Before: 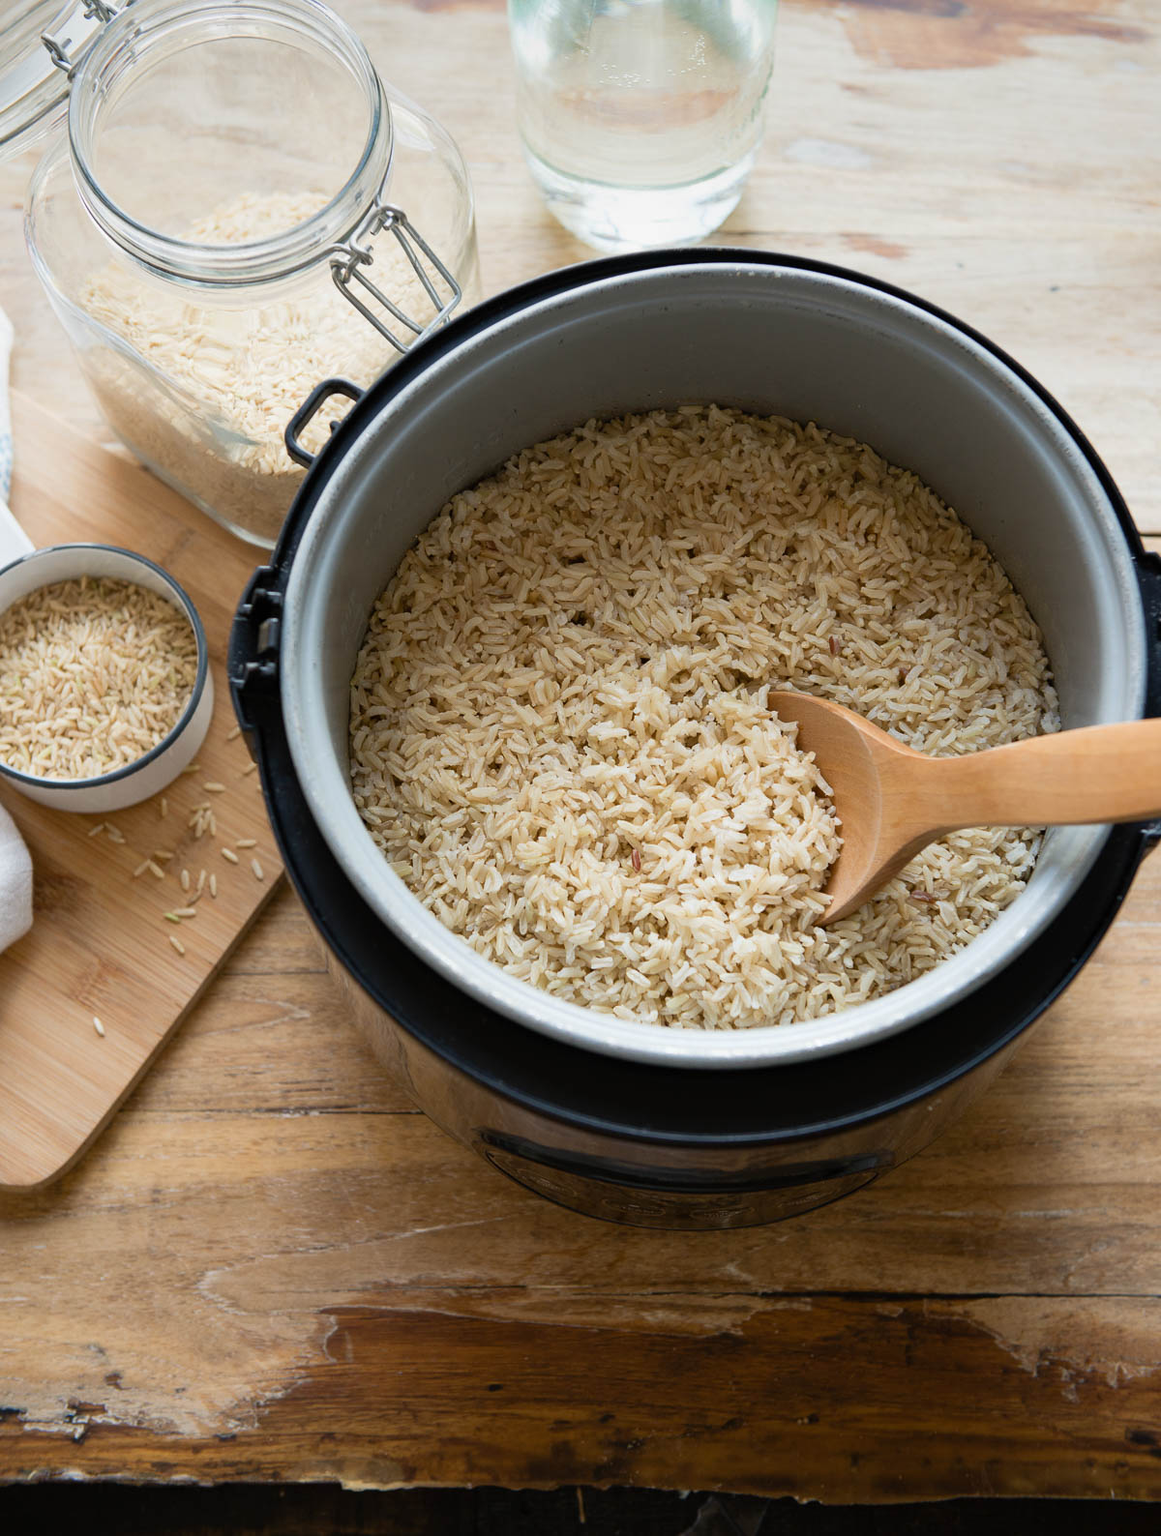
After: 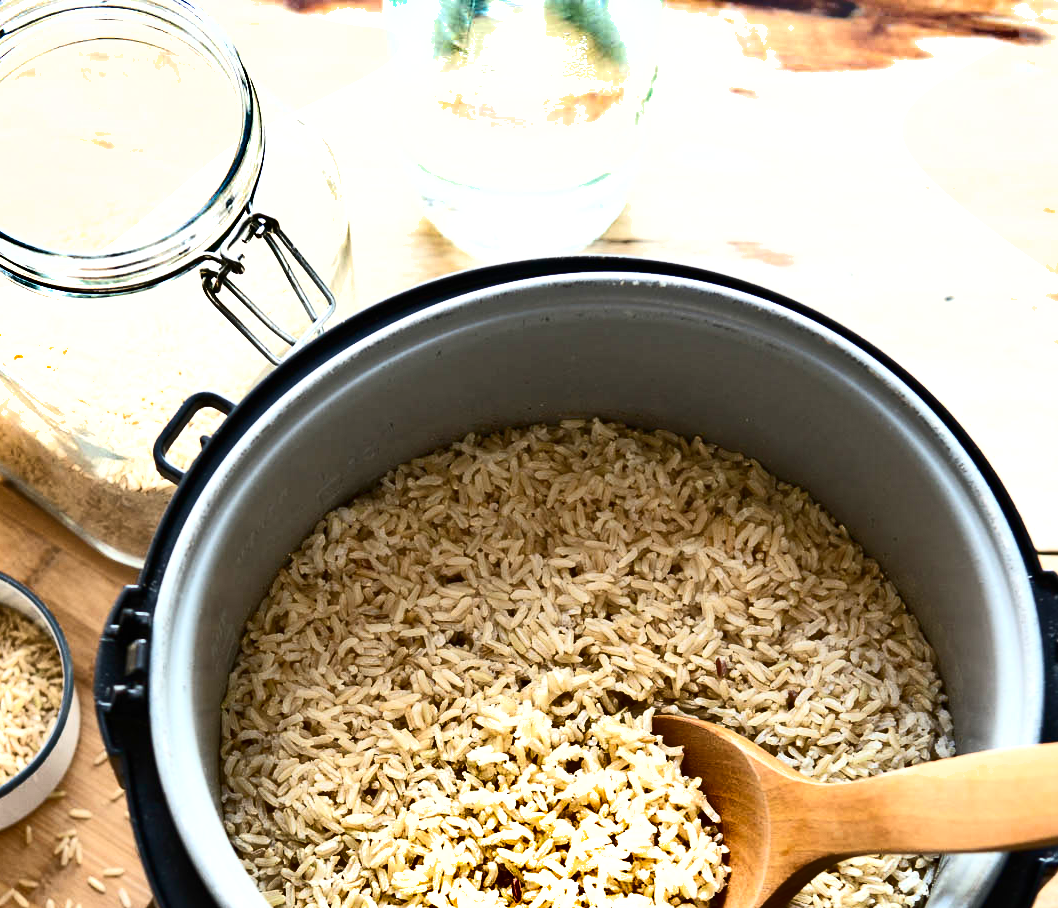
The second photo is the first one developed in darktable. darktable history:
shadows and highlights: shadows 20.91, highlights -82.73, soften with gaussian
crop and rotate: left 11.812%, bottom 42.776%
exposure: black level correction 0, exposure 0.9 EV, compensate highlight preservation false
contrast brightness saturation: contrast 0.28
